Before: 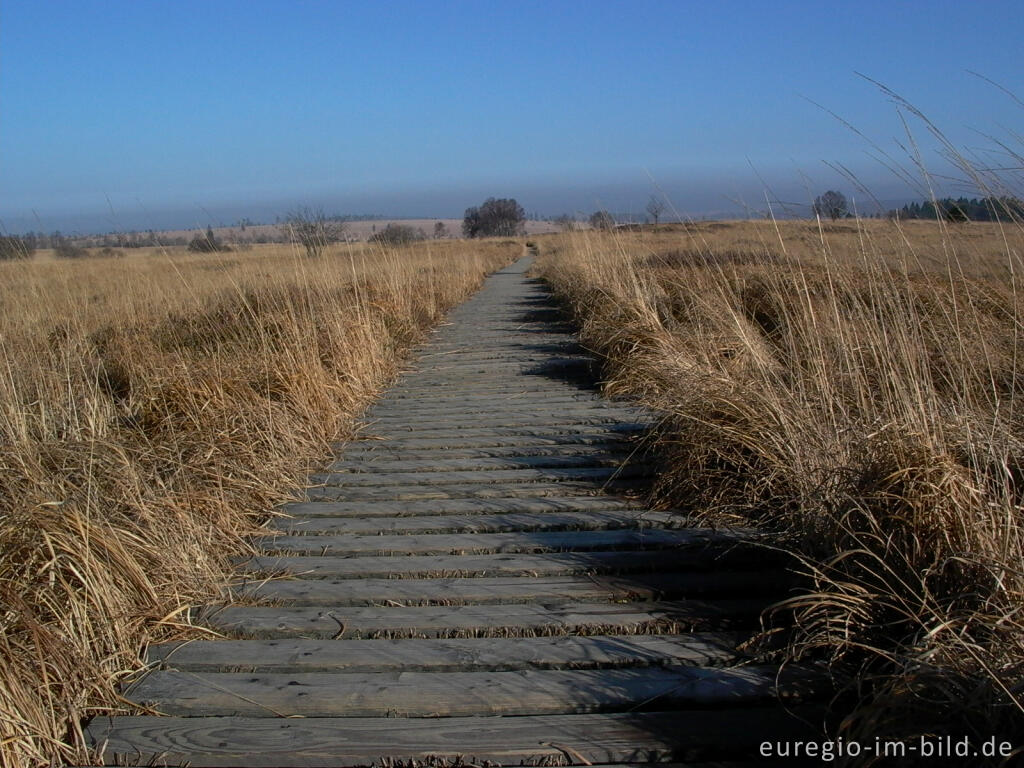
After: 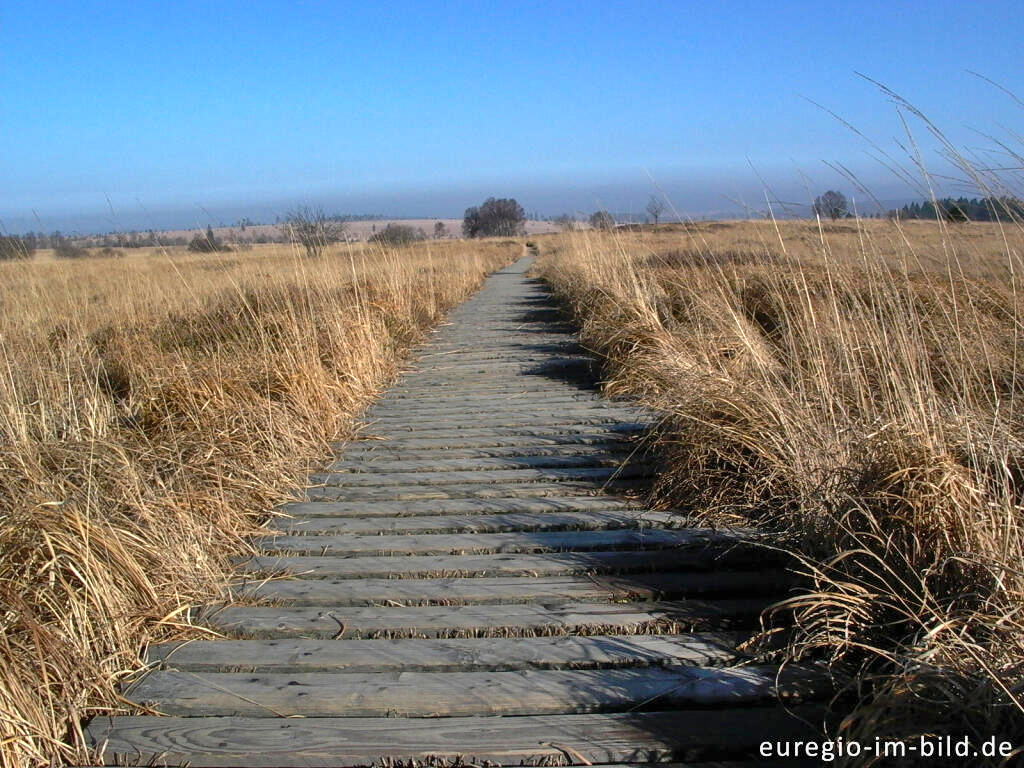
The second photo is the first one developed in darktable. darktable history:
shadows and highlights: soften with gaussian
color correction: highlights b* -0.015
exposure: black level correction 0, exposure 0.897 EV, compensate highlight preservation false
